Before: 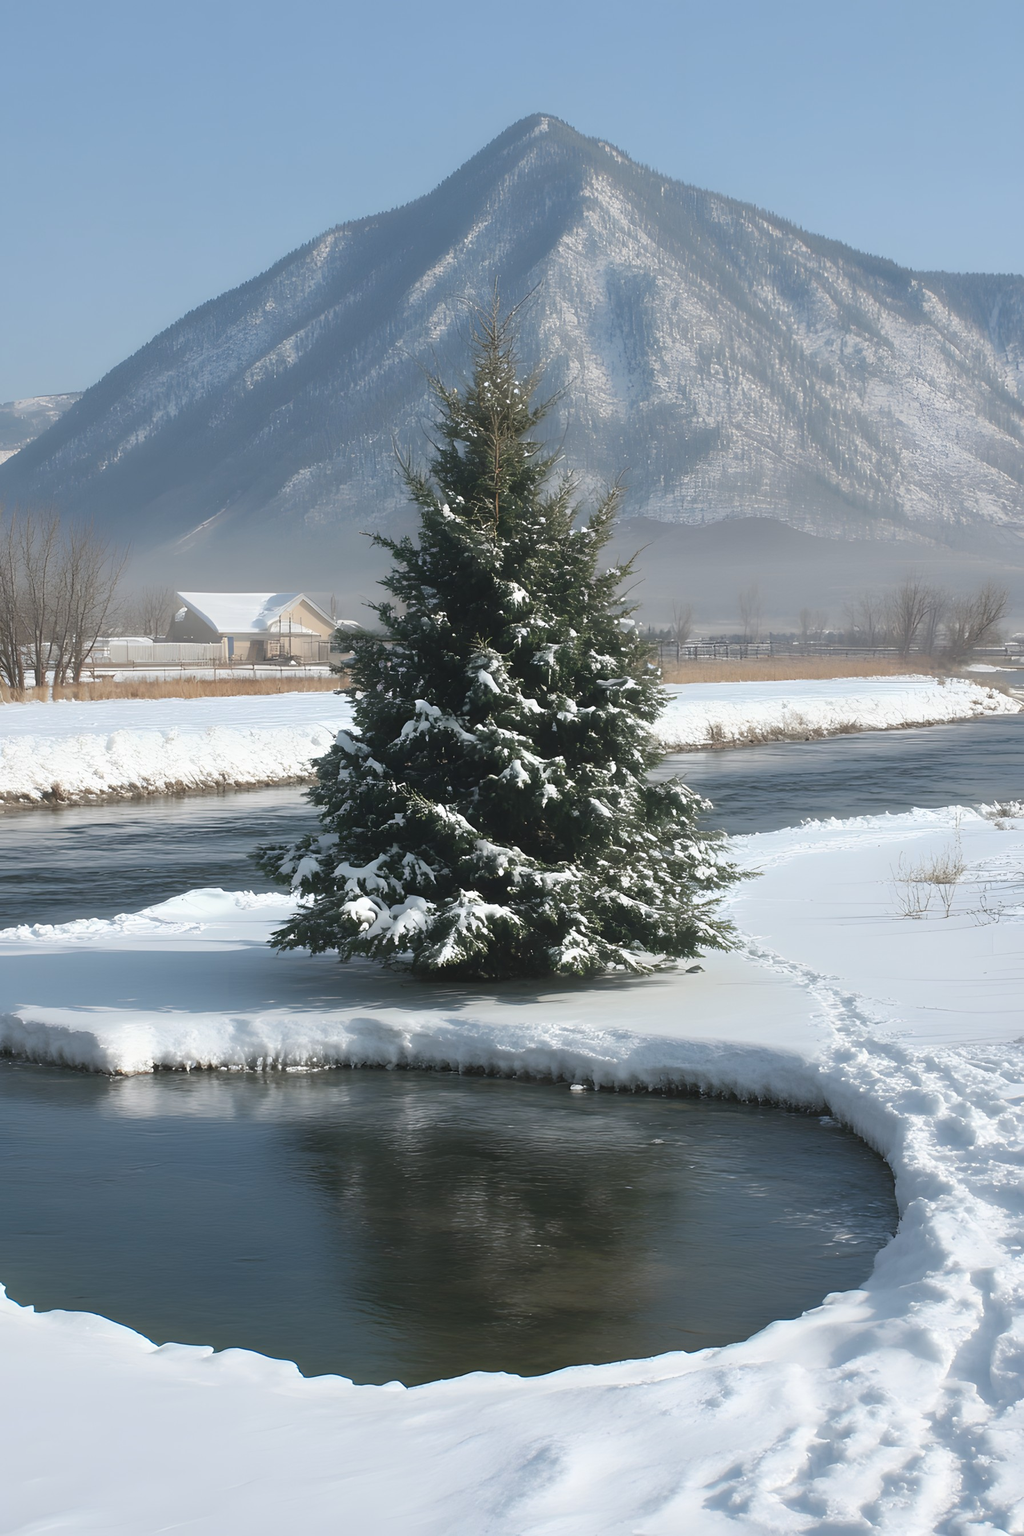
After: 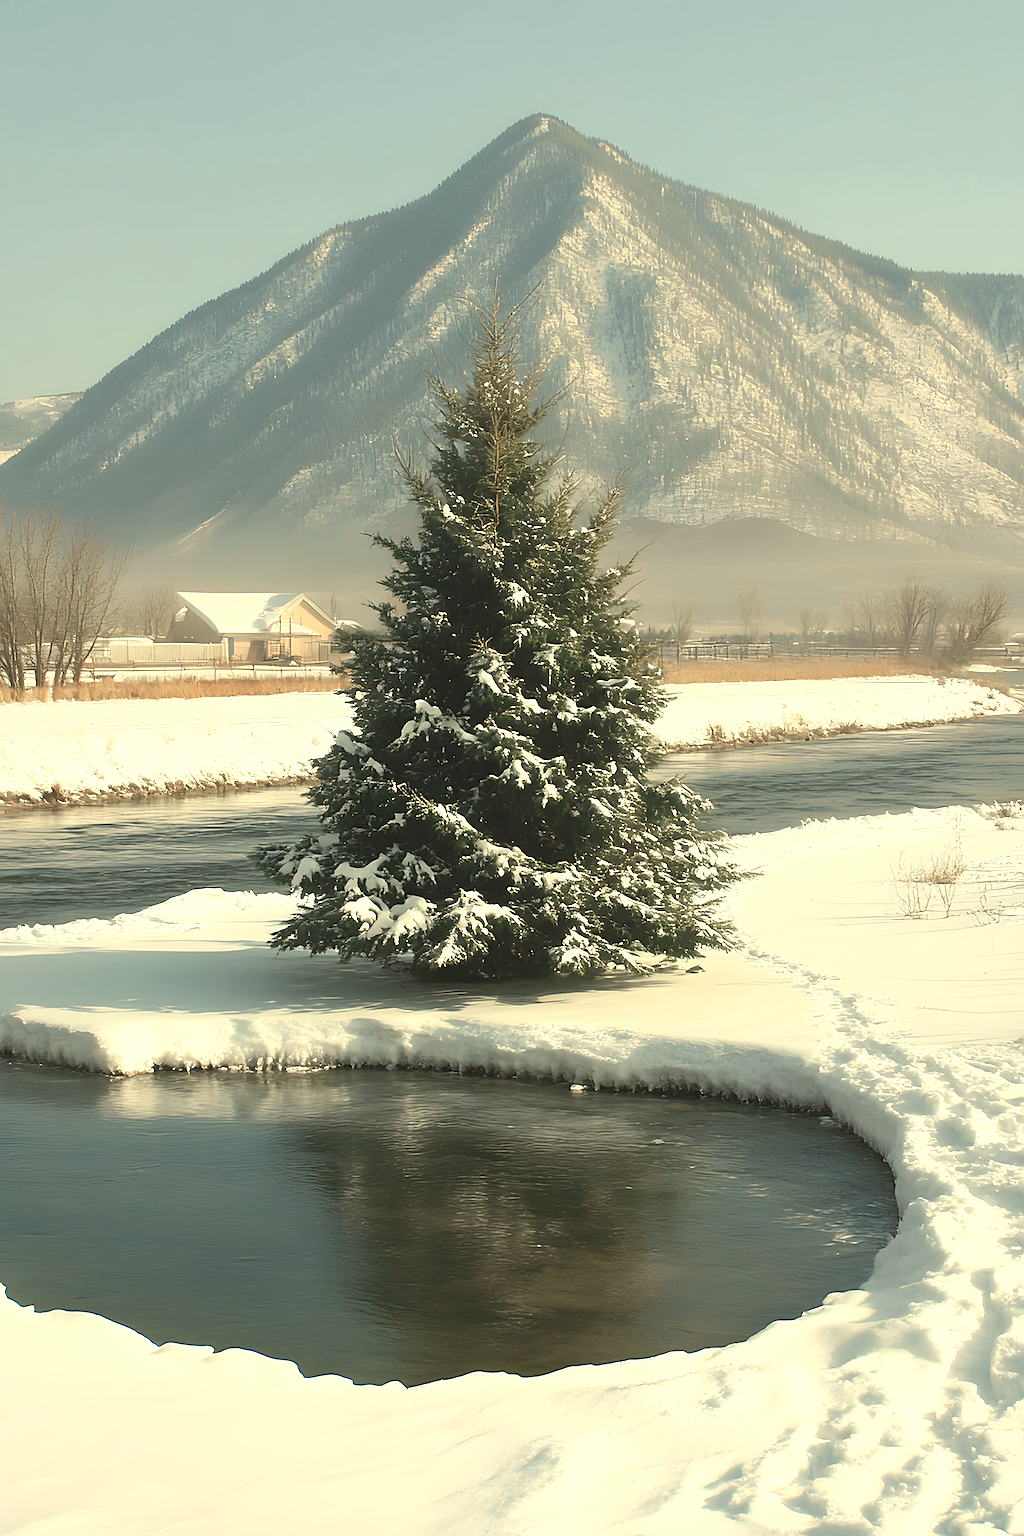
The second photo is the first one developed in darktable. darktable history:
white balance: red 1.08, blue 0.791
sharpen: on, module defaults
exposure: black level correction 0, exposure 0.5 EV, compensate exposure bias true, compensate highlight preservation false
